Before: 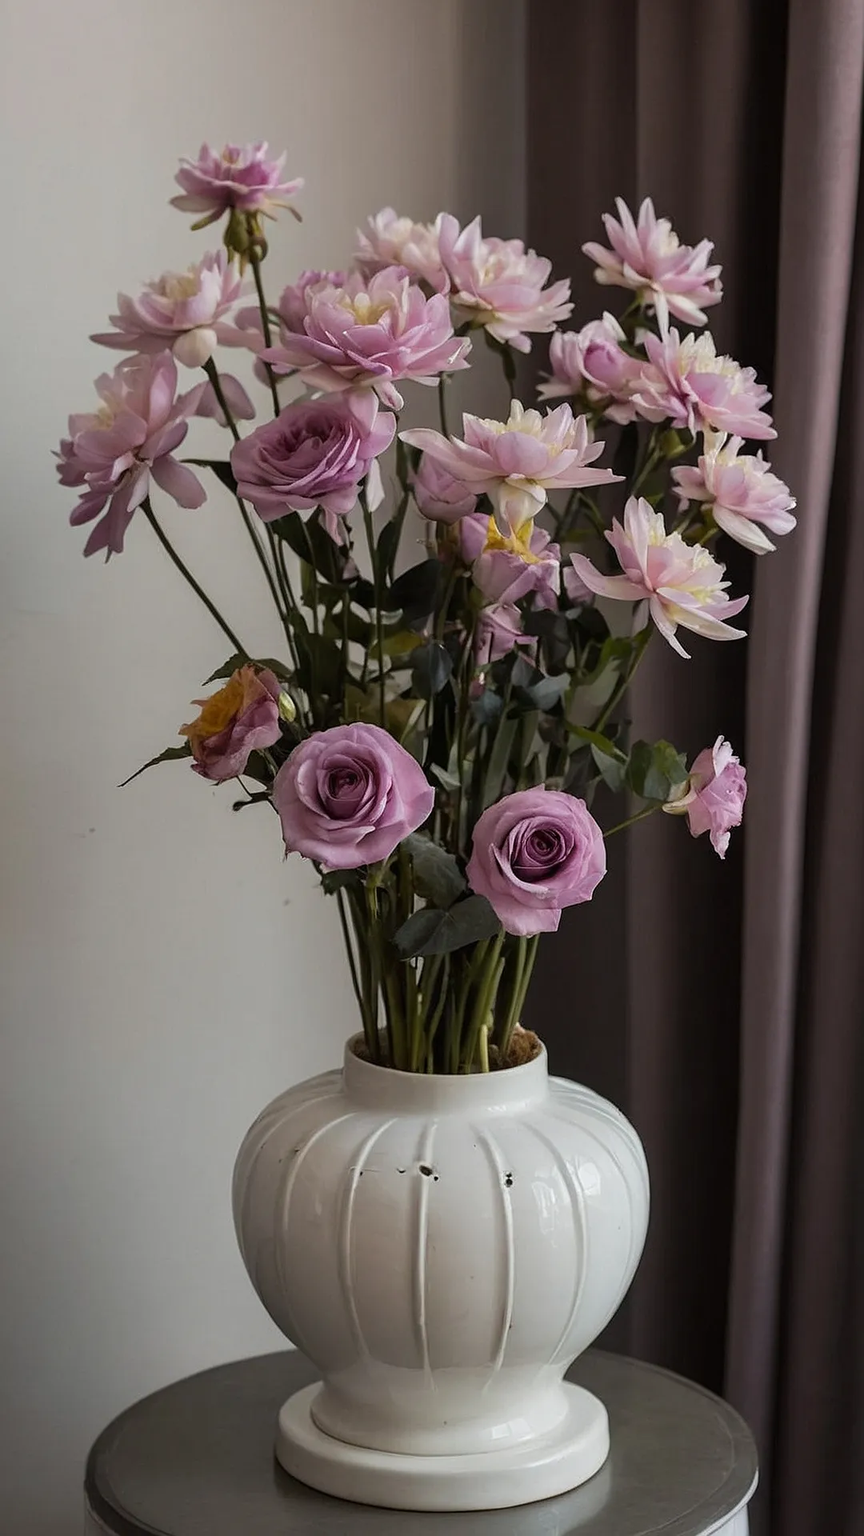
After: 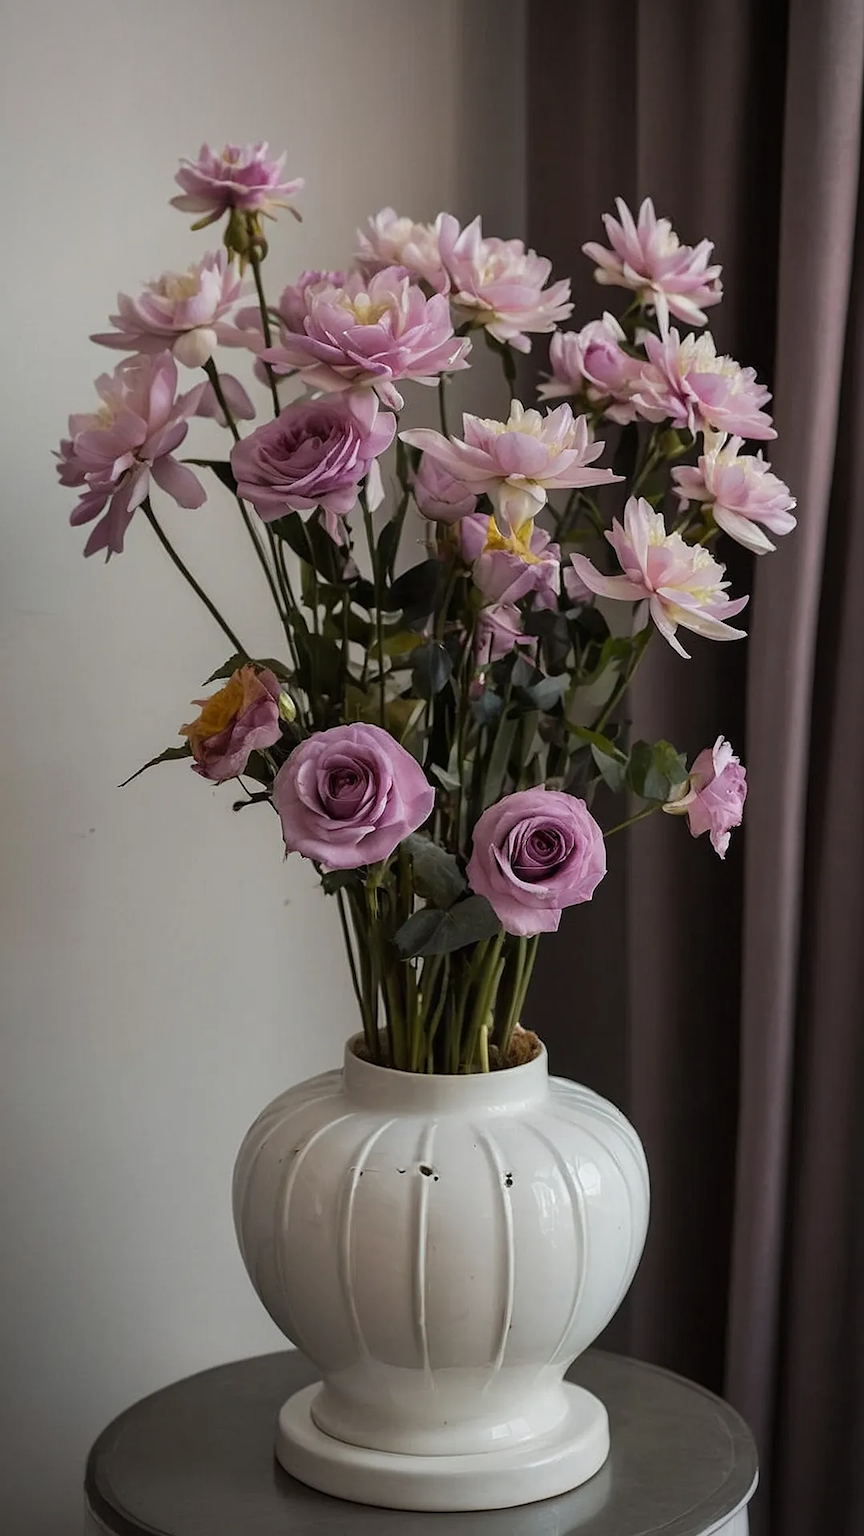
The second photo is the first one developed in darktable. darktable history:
vignetting: fall-off radius 61%, unbound false
